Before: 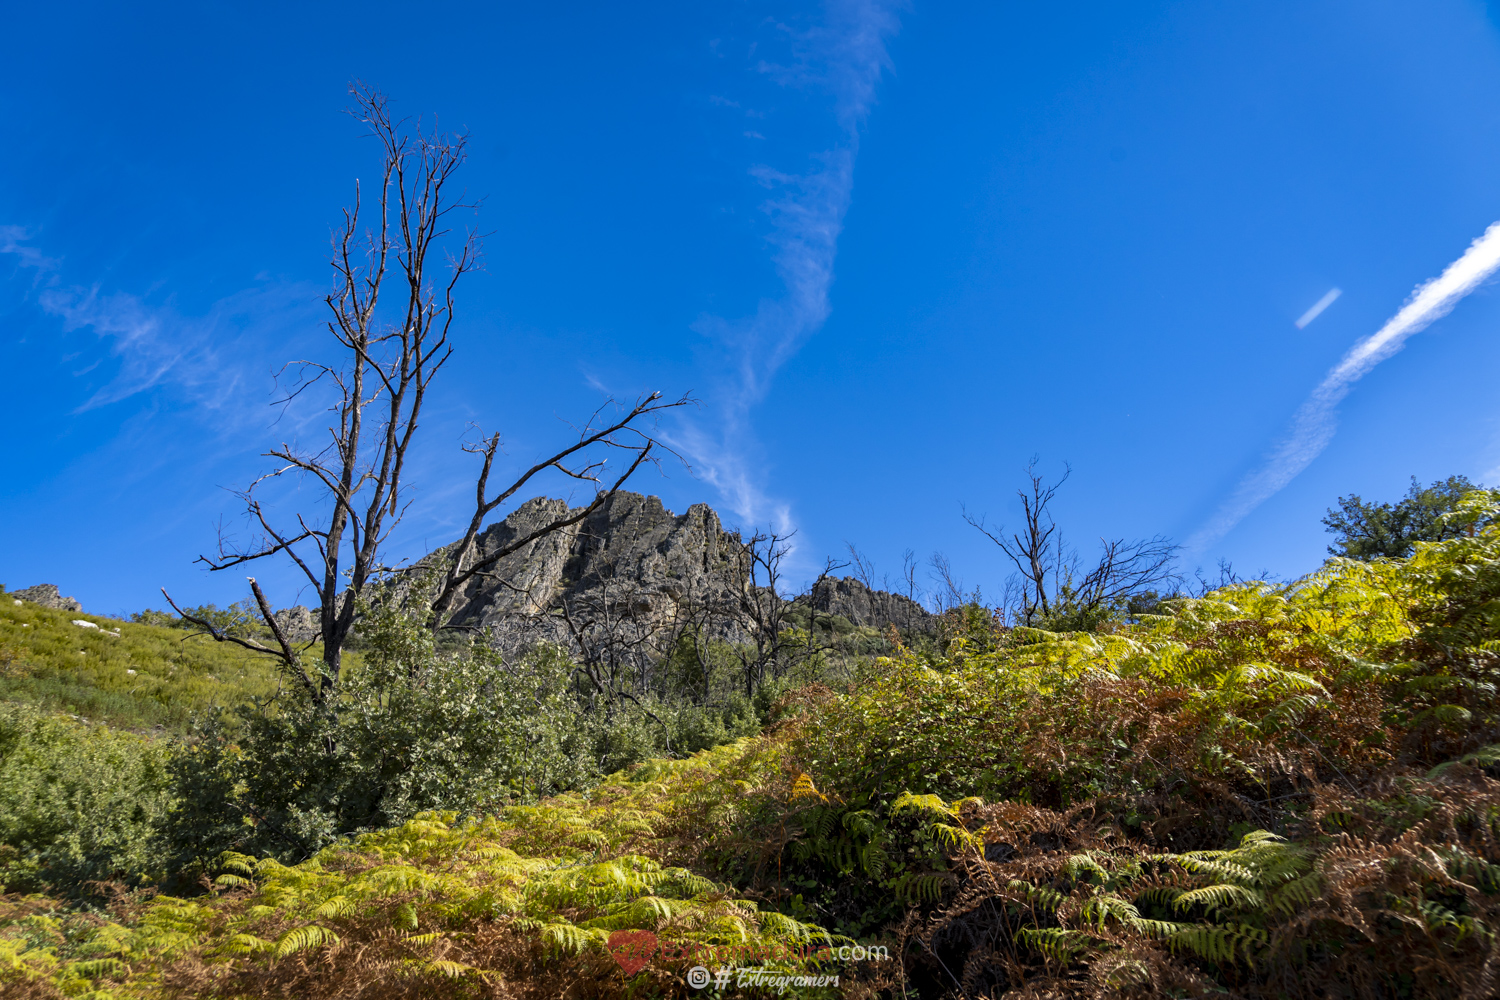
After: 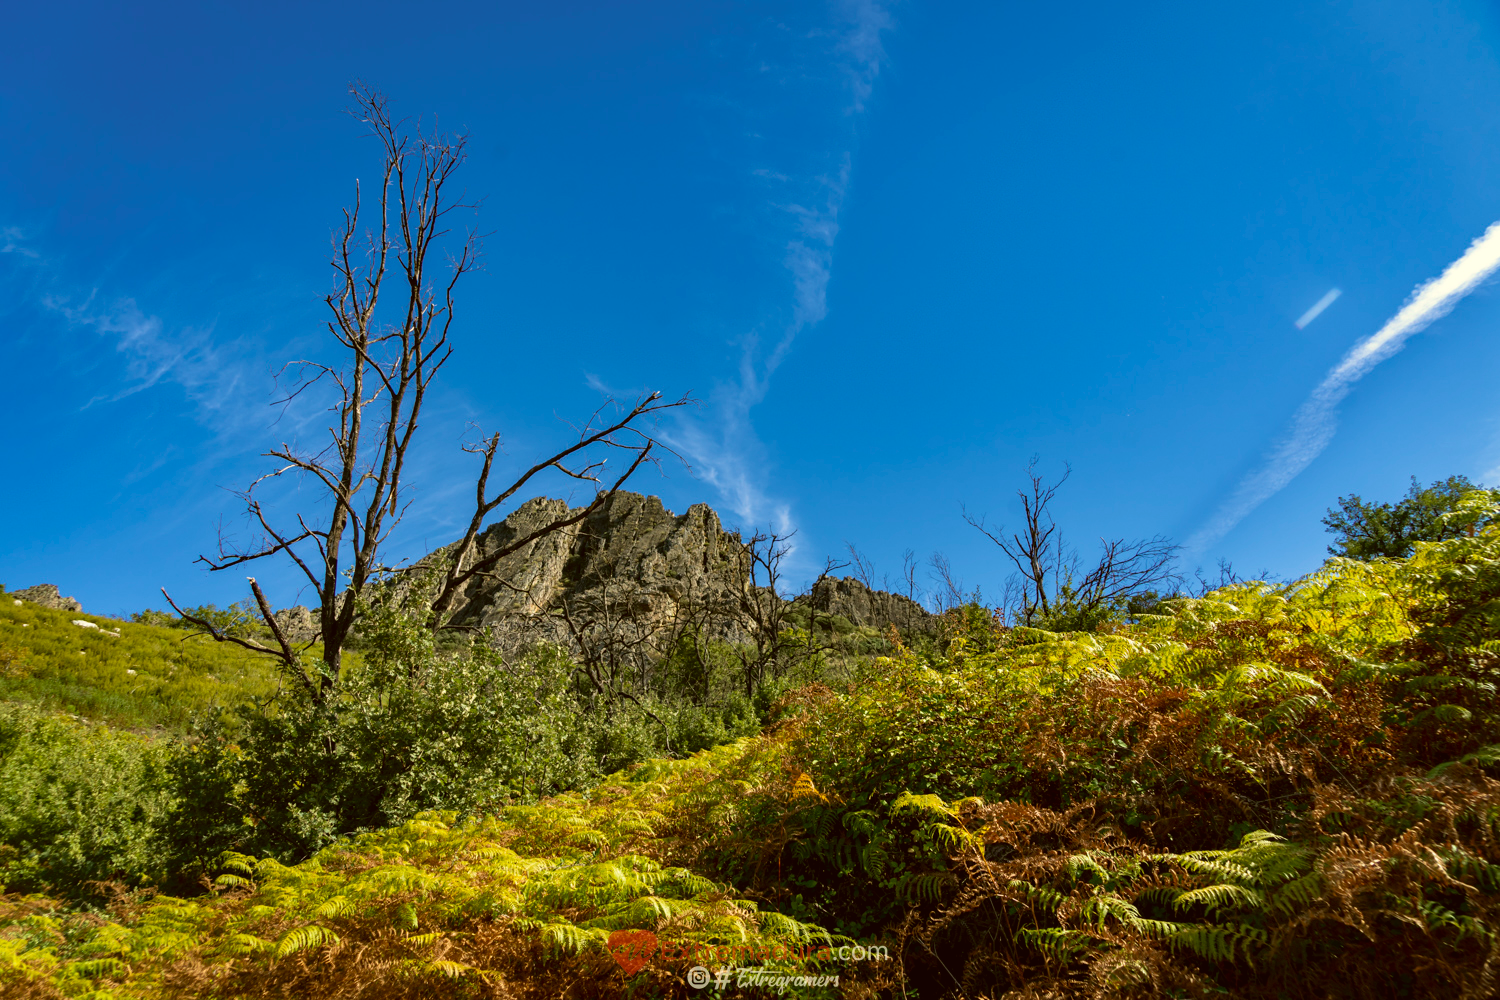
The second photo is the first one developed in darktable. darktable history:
velvia: on, module defaults
color correction: highlights a* -1.52, highlights b* 10.53, shadows a* 0.356, shadows b* 18.62
